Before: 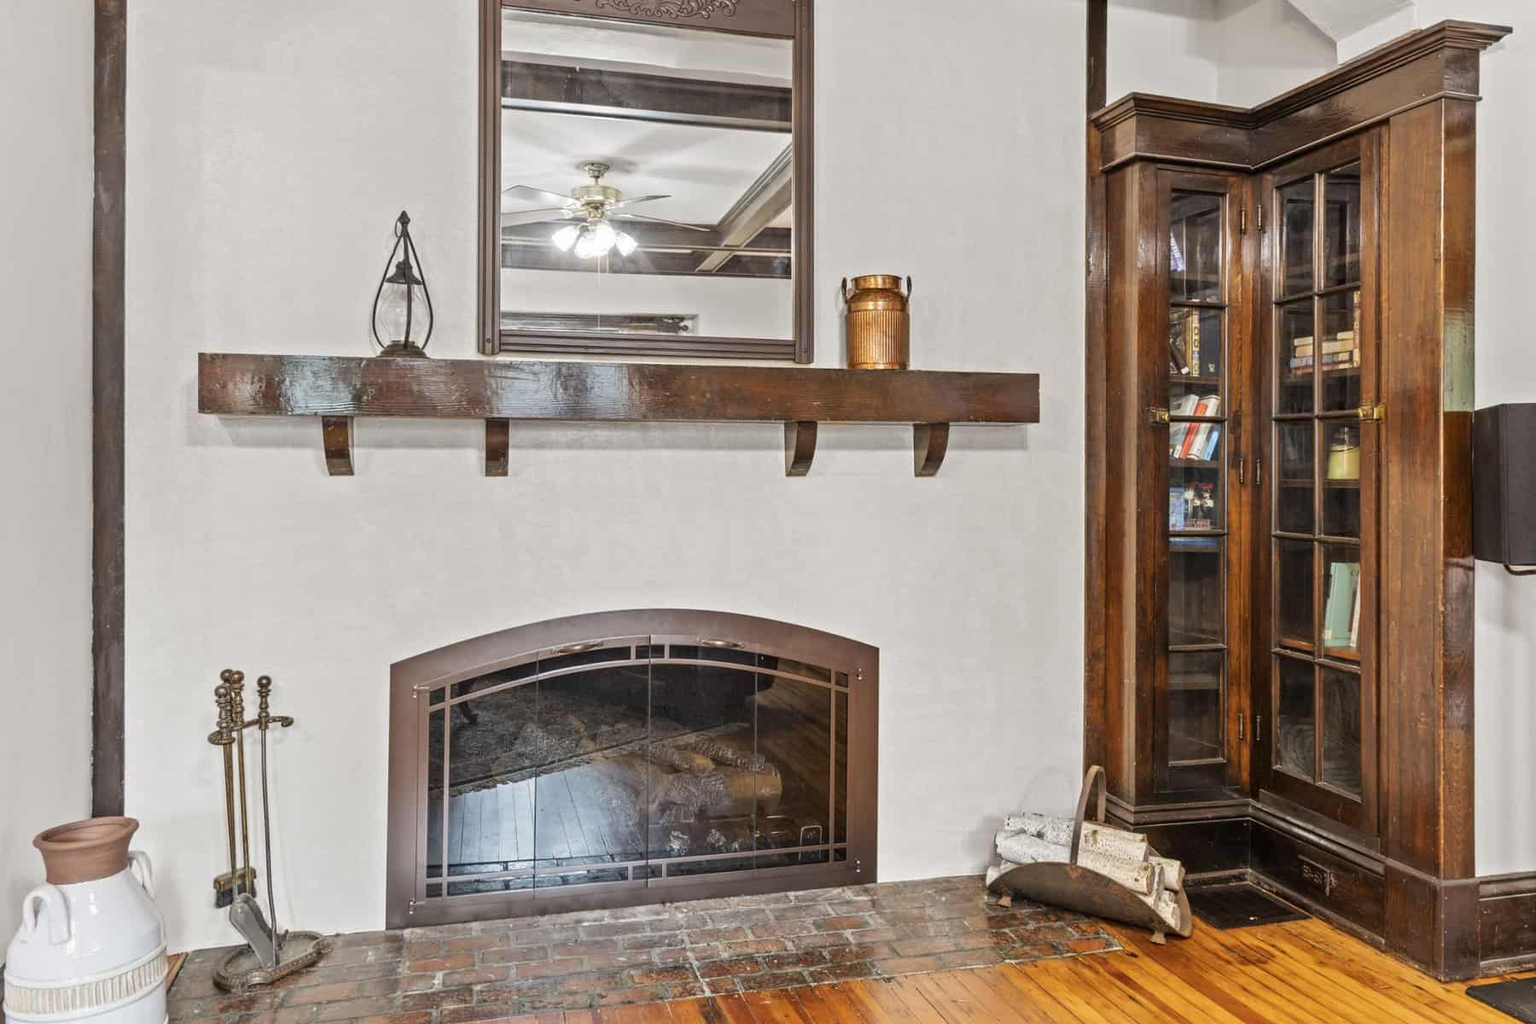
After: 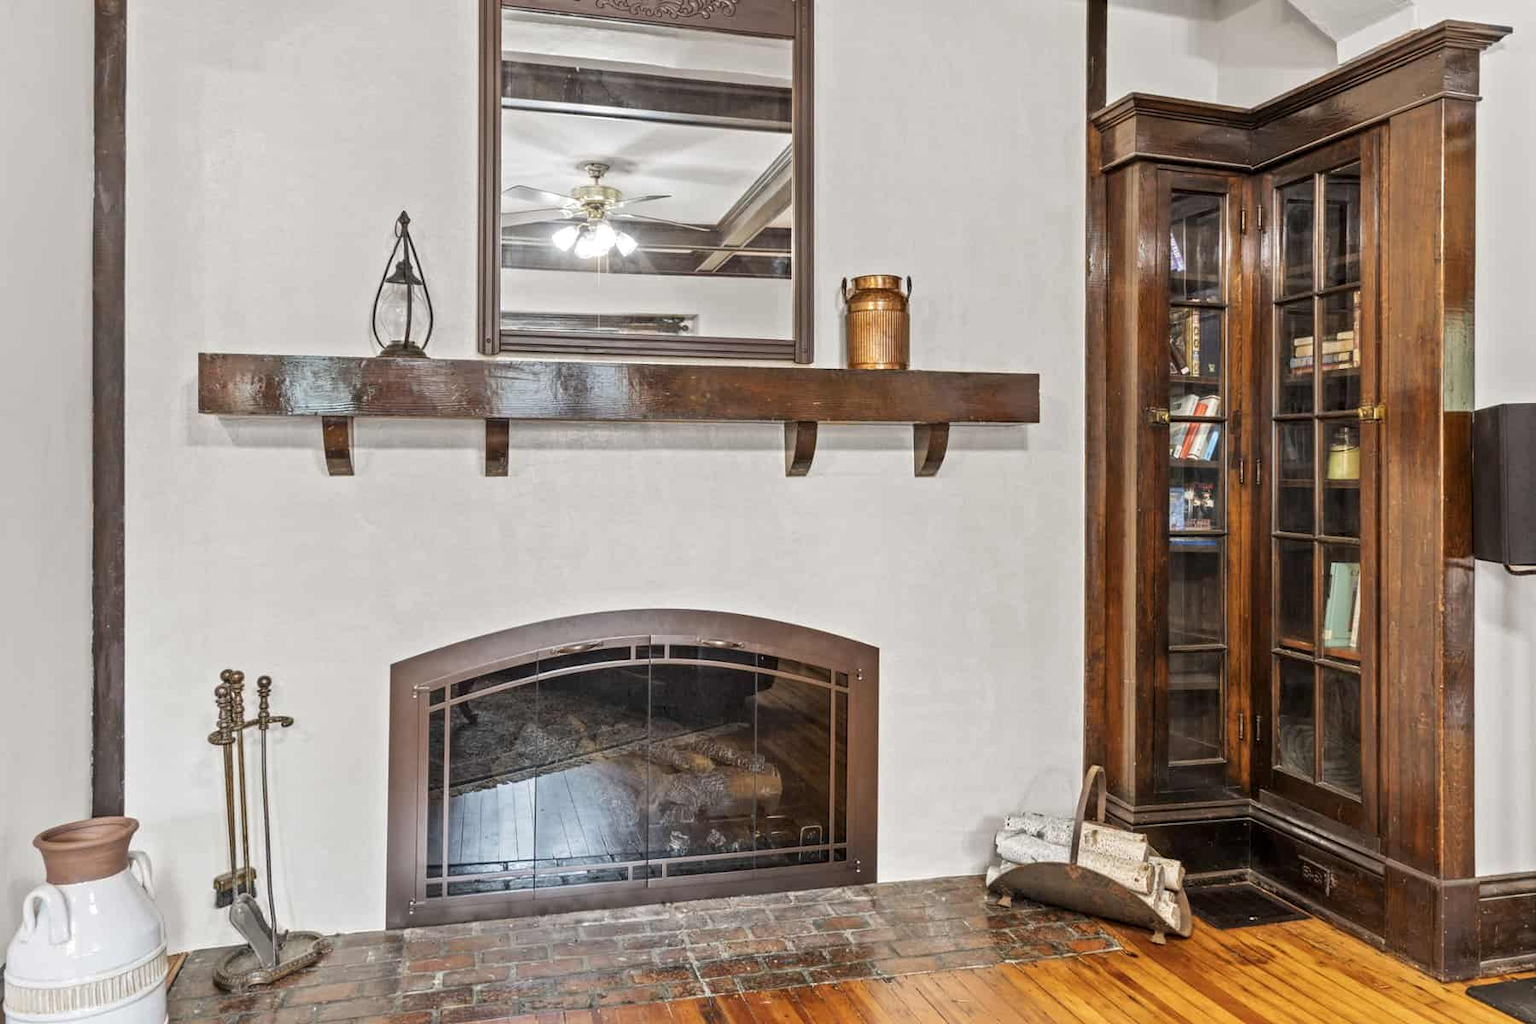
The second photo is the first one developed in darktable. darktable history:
local contrast: highlights 106%, shadows 97%, detail 120%, midtone range 0.2
